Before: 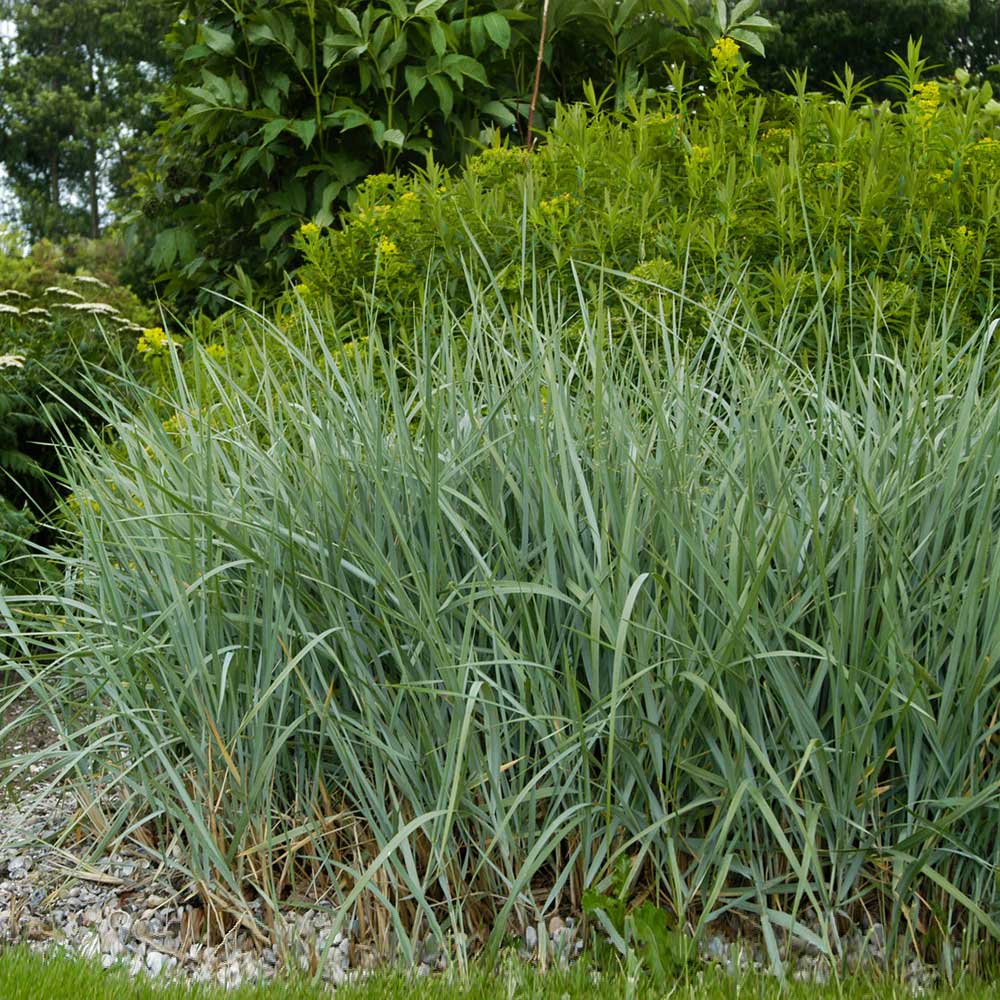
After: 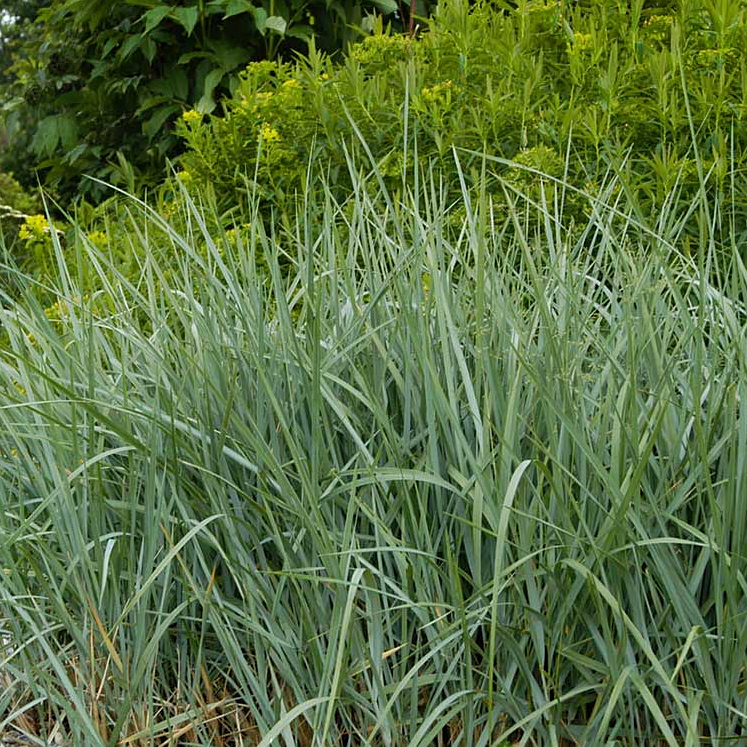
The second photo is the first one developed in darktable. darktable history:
sharpen: radius 1.272, amount 0.305, threshold 0
crop and rotate: left 11.831%, top 11.346%, right 13.429%, bottom 13.899%
